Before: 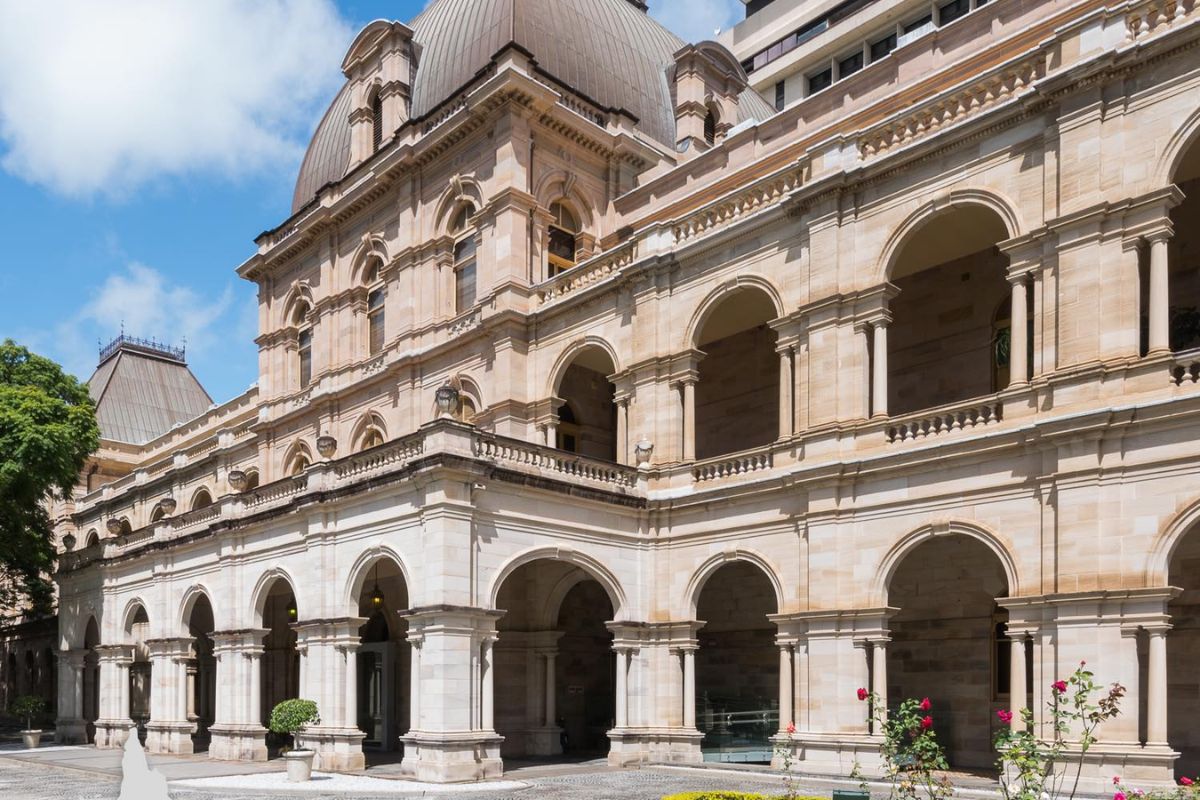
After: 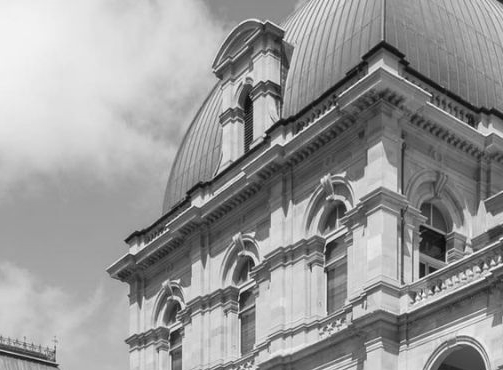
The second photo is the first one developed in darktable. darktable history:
tone equalizer: on, module defaults
crop and rotate: left 10.817%, top 0.062%, right 47.194%, bottom 53.626%
monochrome: on, module defaults
